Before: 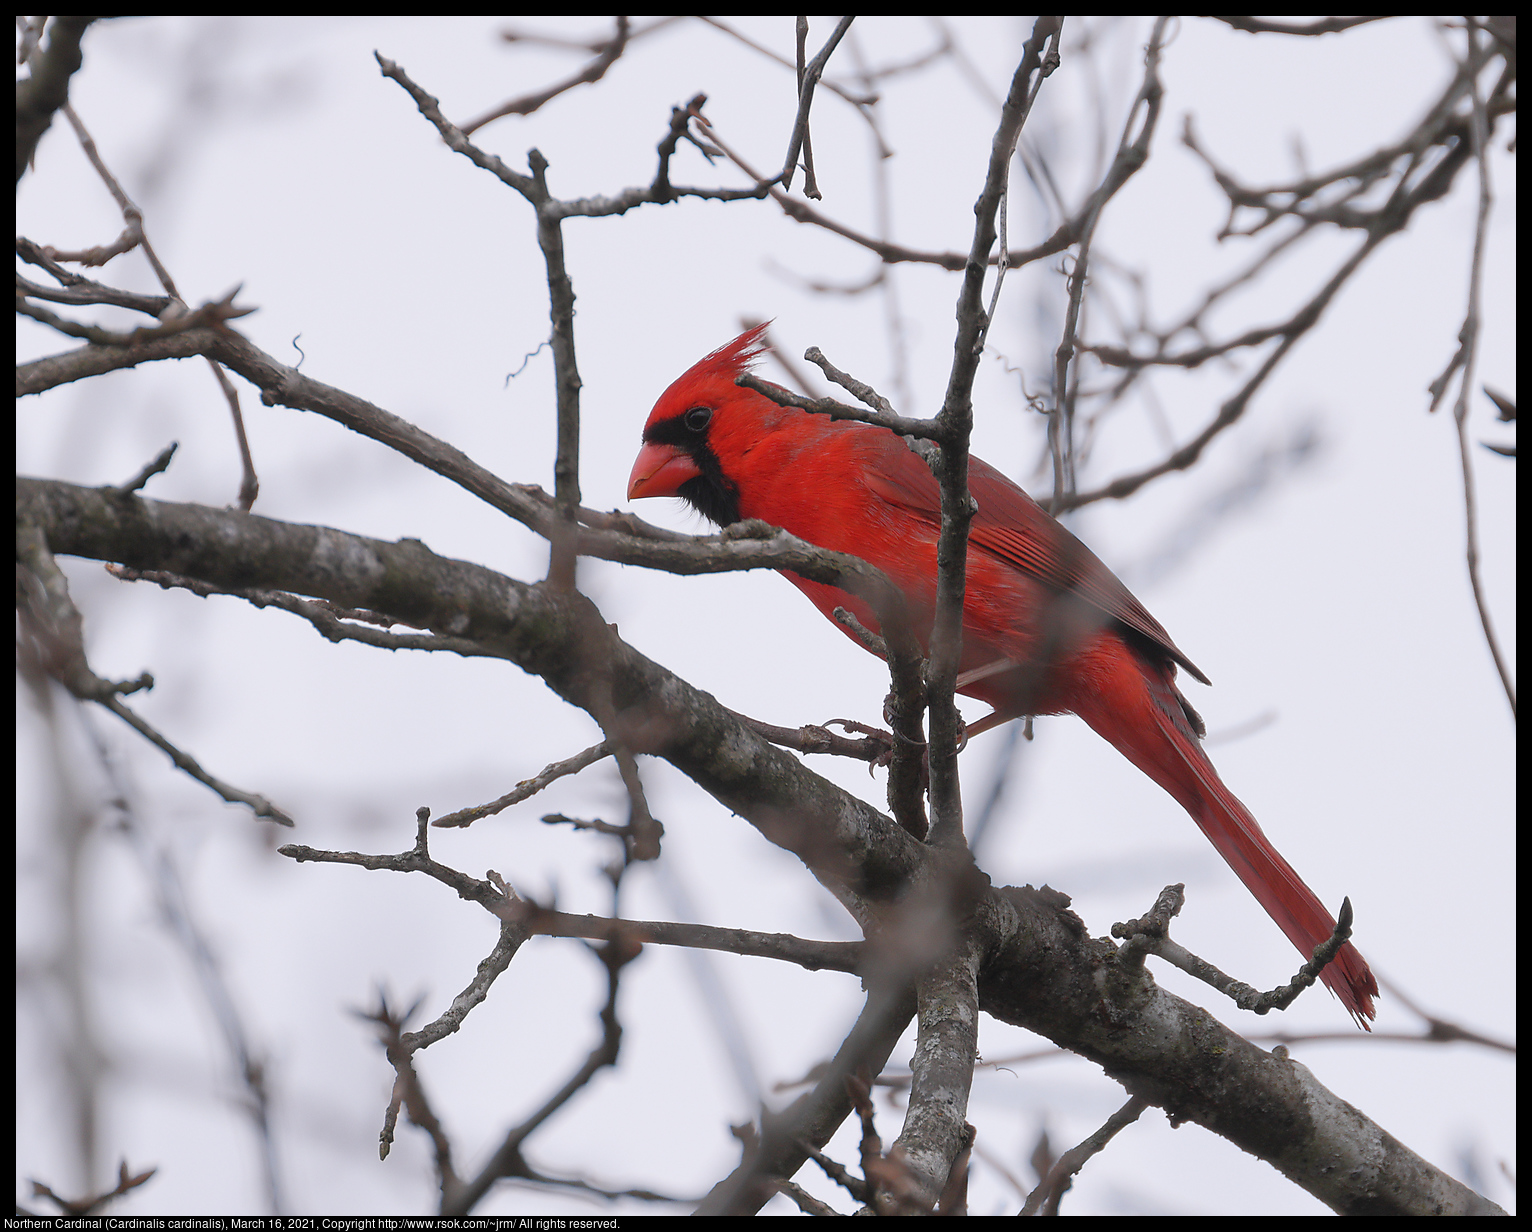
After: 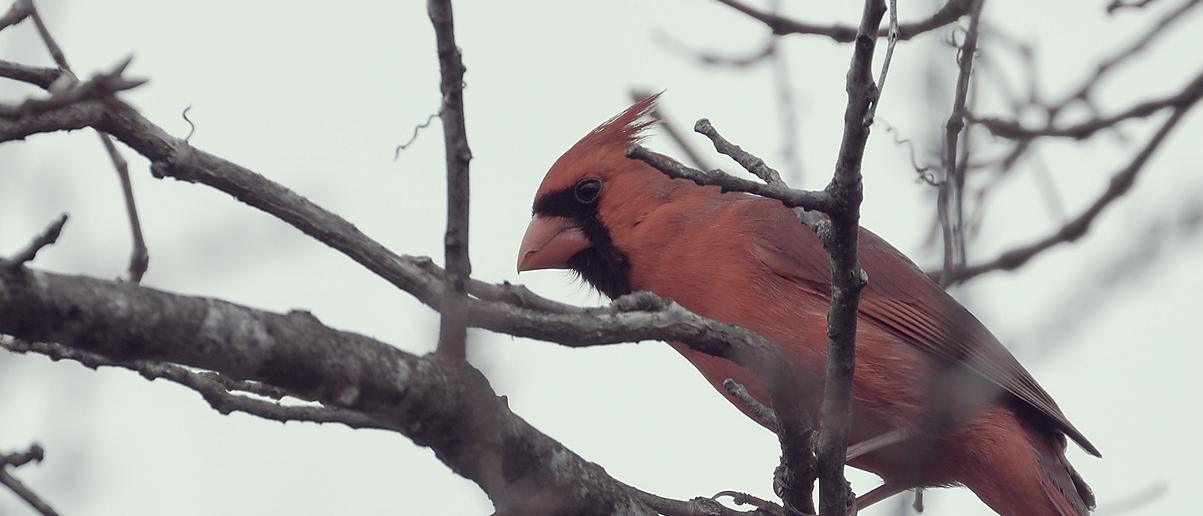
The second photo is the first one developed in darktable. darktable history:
crop: left 7.184%, top 18.534%, right 14.257%, bottom 39.537%
color zones: curves: ch1 [(0.309, 0.524) (0.41, 0.329) (0.508, 0.509)]; ch2 [(0.25, 0.457) (0.75, 0.5)]
local contrast: highlights 101%, shadows 102%, detail 119%, midtone range 0.2
color correction: highlights a* -20.86, highlights b* 20.35, shadows a* 19.78, shadows b* -20.64, saturation 0.384
